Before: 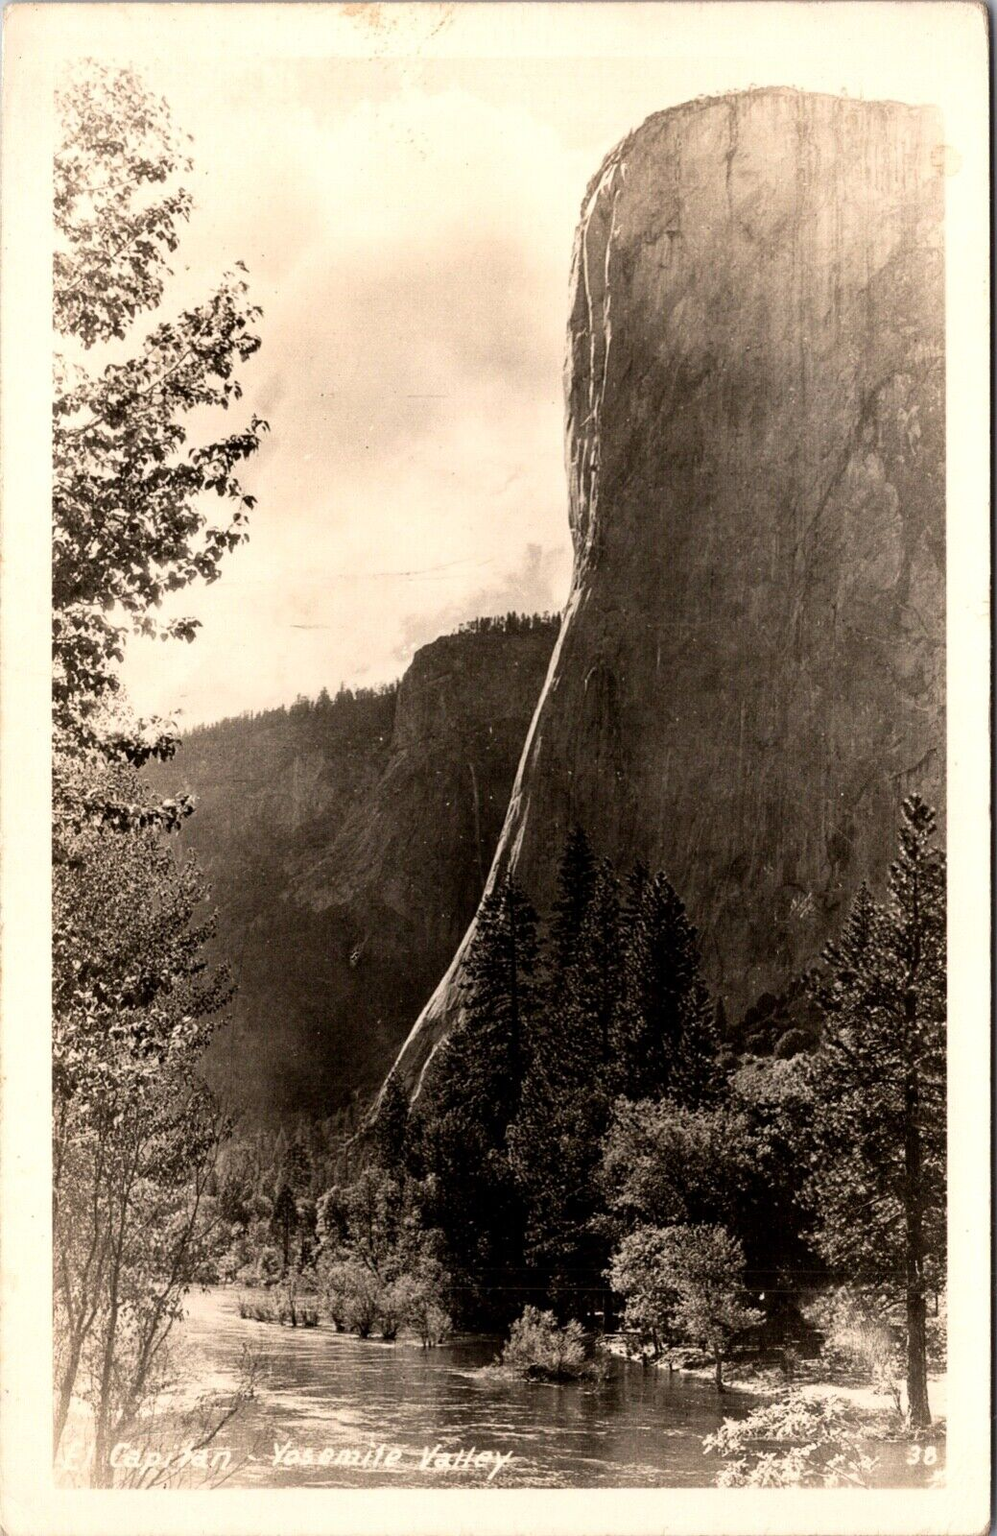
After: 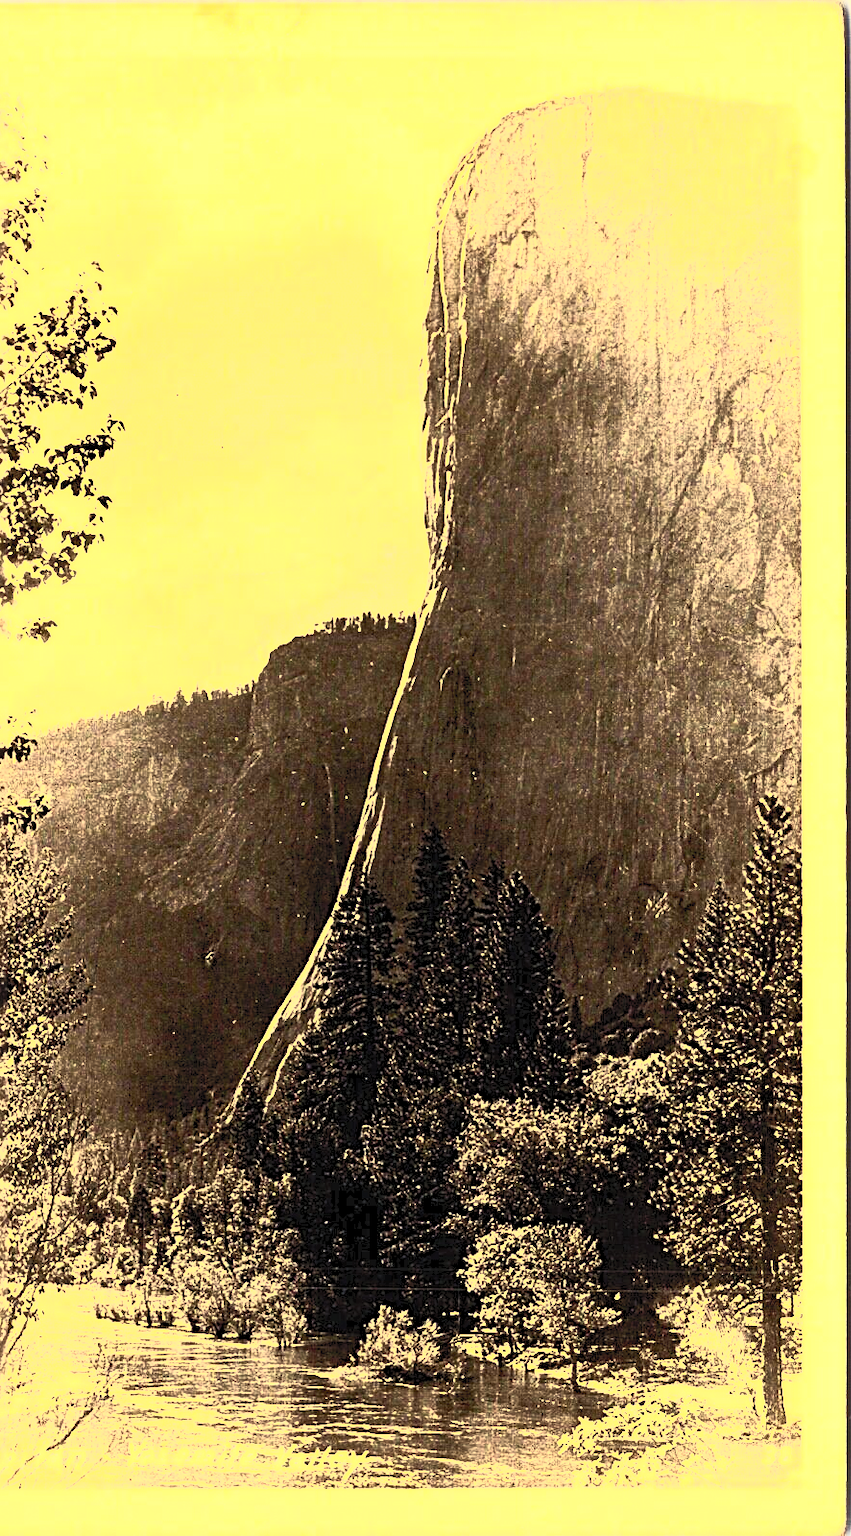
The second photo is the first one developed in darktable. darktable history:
contrast brightness saturation: contrast 1, brightness 1, saturation 1
color balance rgb: shadows lift › chroma 2%, shadows lift › hue 263°, highlights gain › chroma 8%, highlights gain › hue 84°, linear chroma grading › global chroma -15%, saturation formula JzAzBz (2021)
sharpen: radius 3.025, amount 0.757
crop and rotate: left 14.584%
